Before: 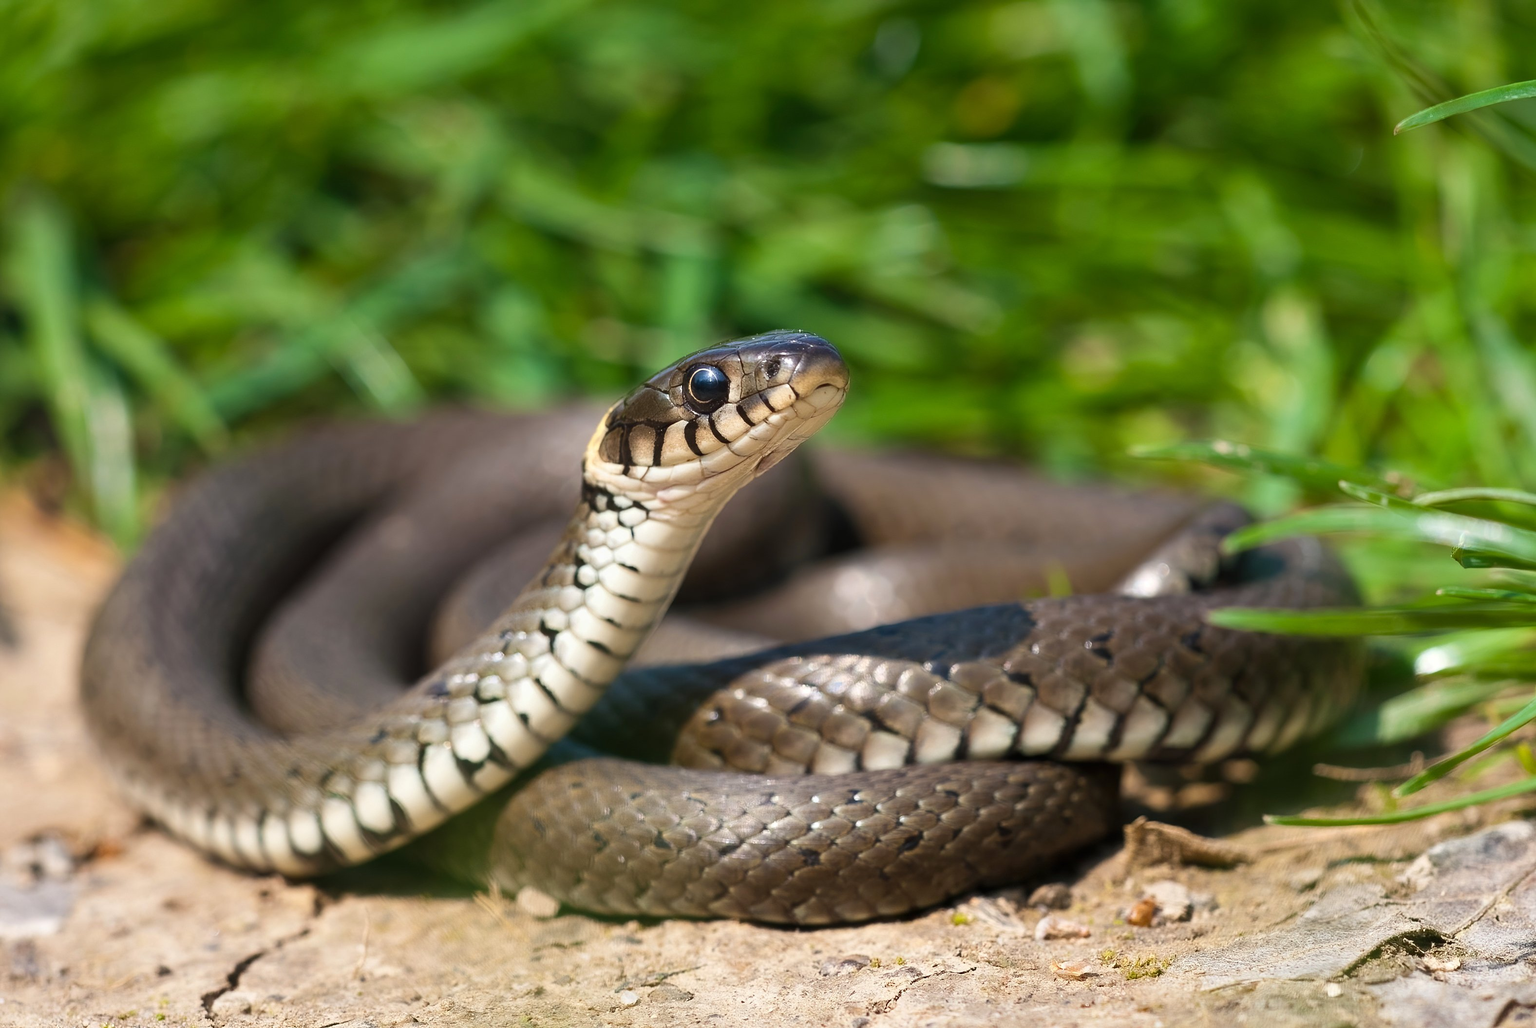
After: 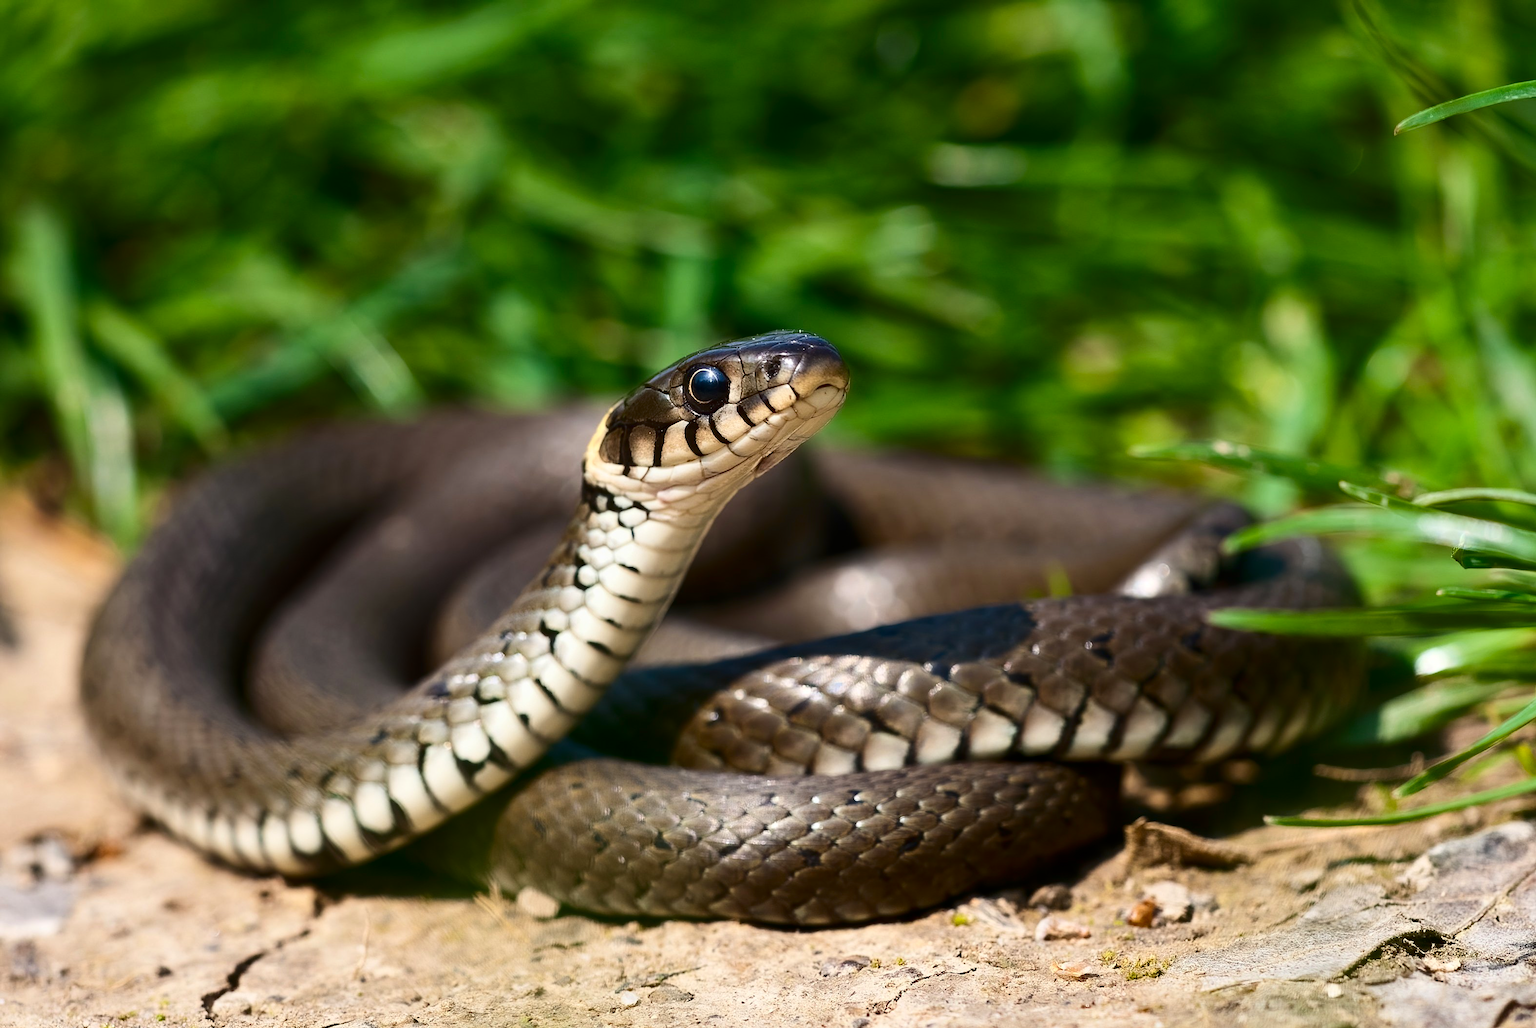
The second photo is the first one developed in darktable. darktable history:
contrast brightness saturation: contrast 0.197, brightness -0.108, saturation 0.103
